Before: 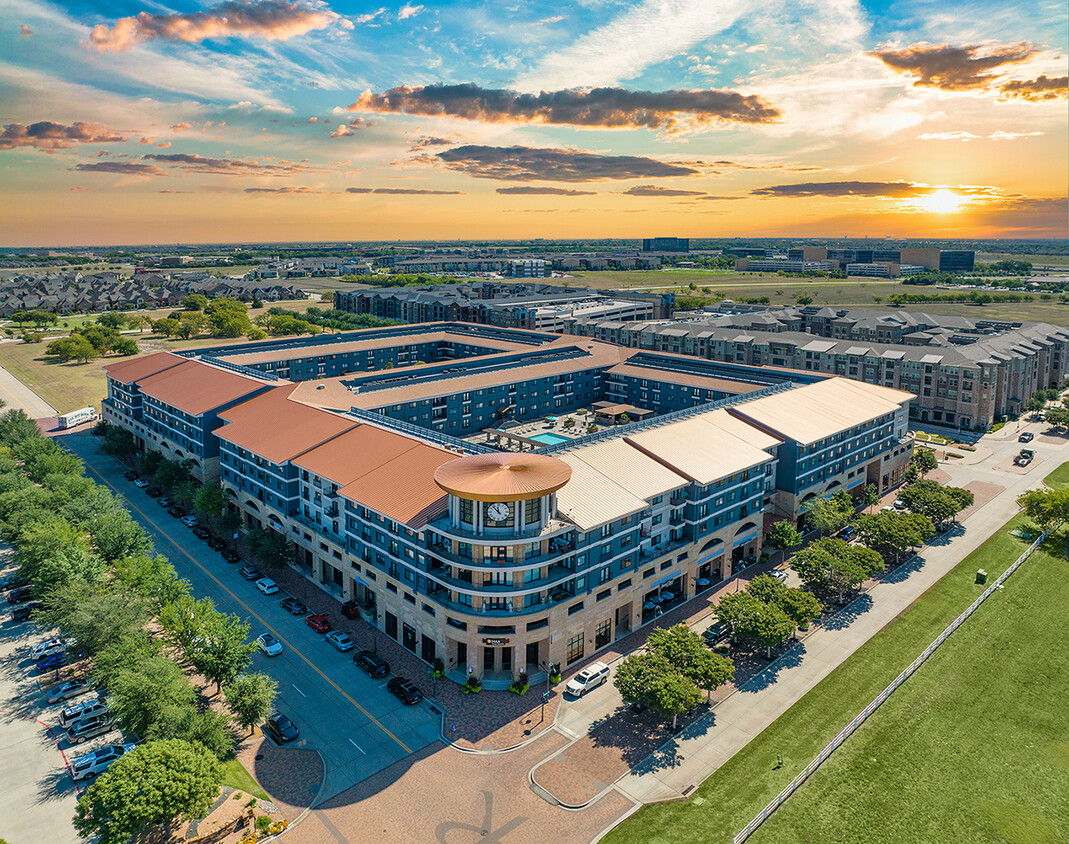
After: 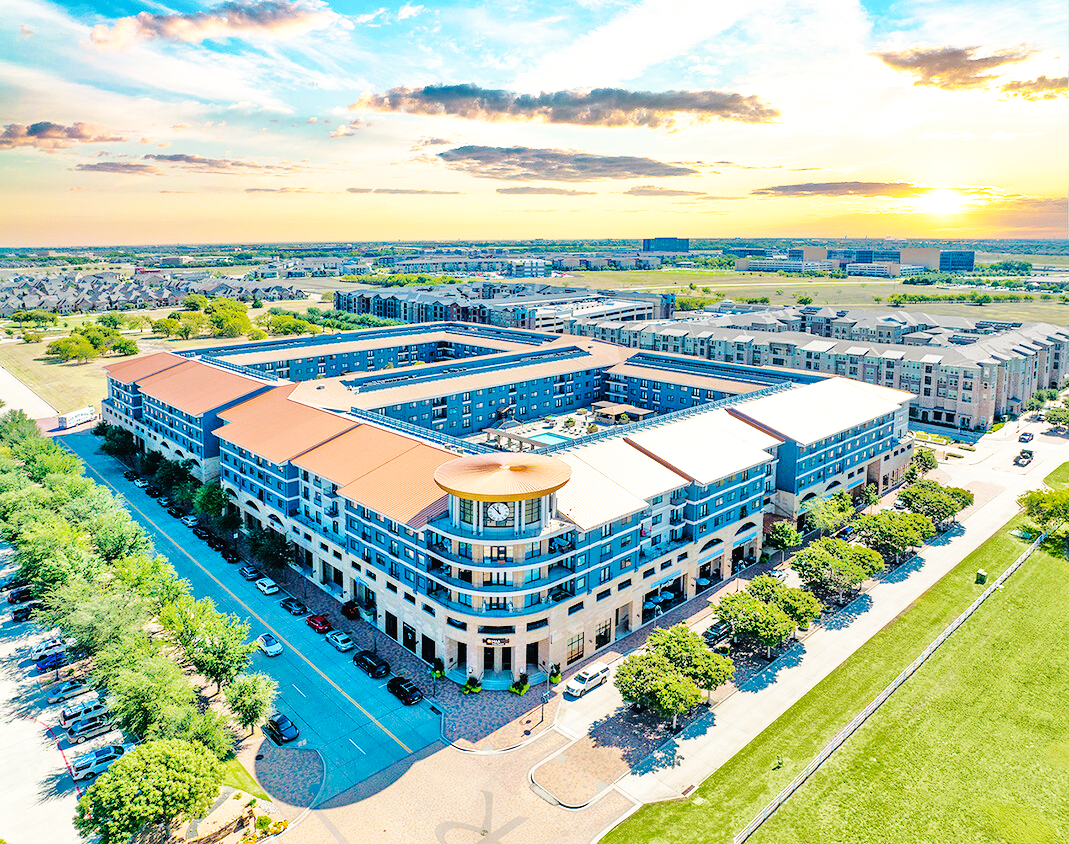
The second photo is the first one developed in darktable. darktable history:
base curve: curves: ch0 [(0, 0.003) (0.001, 0.002) (0.006, 0.004) (0.02, 0.022) (0.048, 0.086) (0.094, 0.234) (0.162, 0.431) (0.258, 0.629) (0.385, 0.8) (0.548, 0.918) (0.751, 0.988) (1, 1)], preserve colors none
tone equalizer: -8 EV -0.491 EV, -7 EV -0.348 EV, -6 EV -0.073 EV, -5 EV 0.445 EV, -4 EV 0.974 EV, -3 EV 0.826 EV, -2 EV -0.005 EV, -1 EV 0.139 EV, +0 EV -0.007 EV, mask exposure compensation -0.513 EV
